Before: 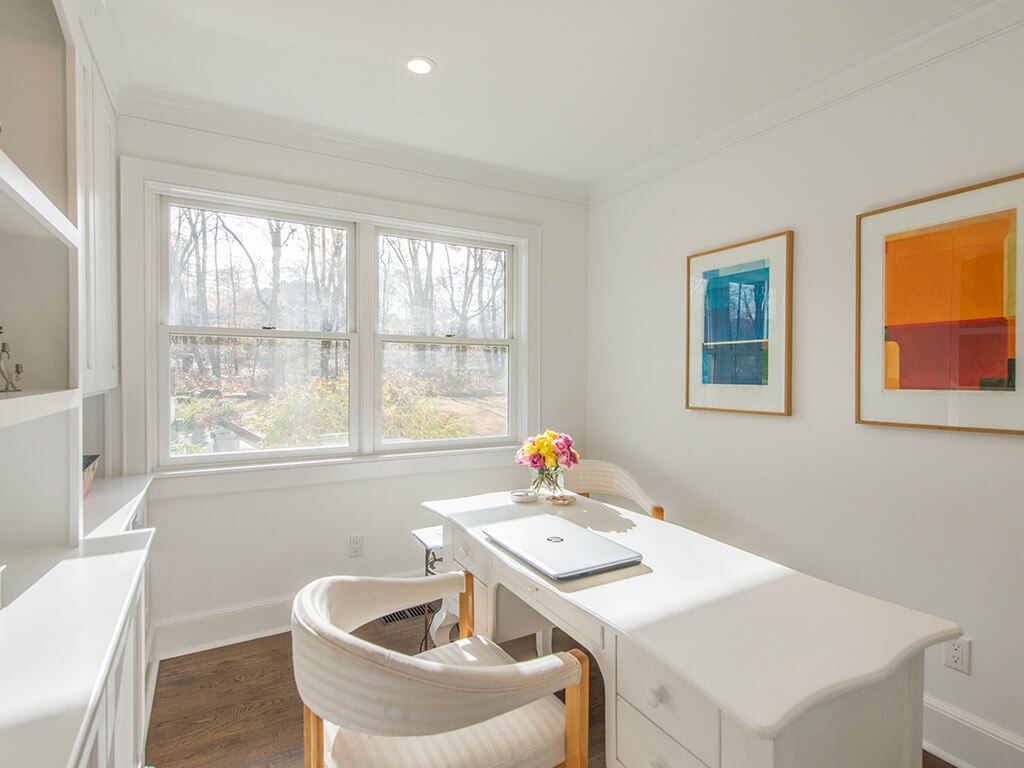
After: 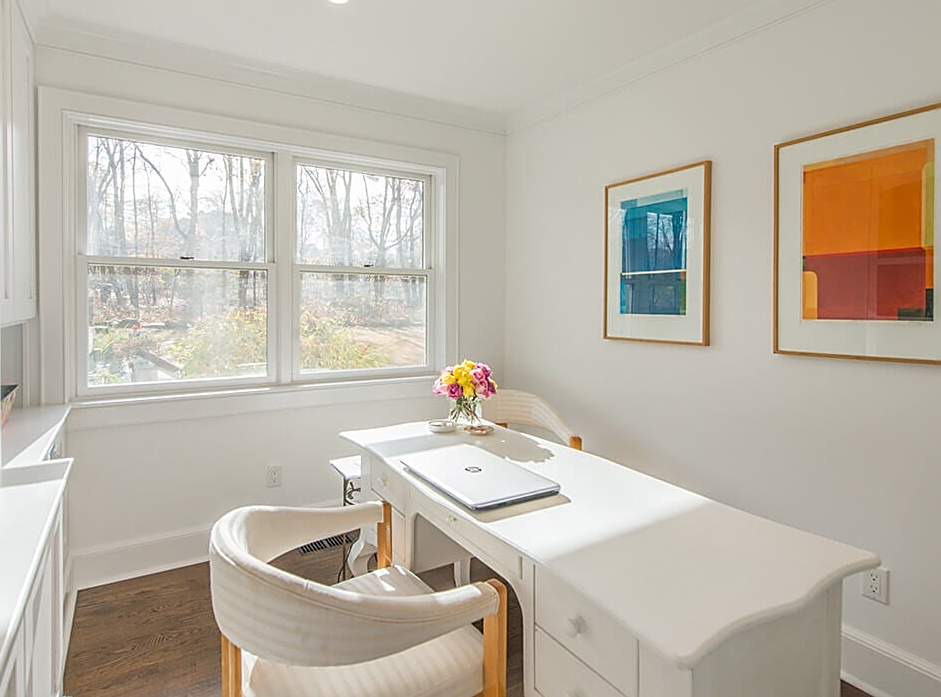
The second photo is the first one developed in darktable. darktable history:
crop and rotate: left 8.102%, top 9.154%
sharpen: on, module defaults
